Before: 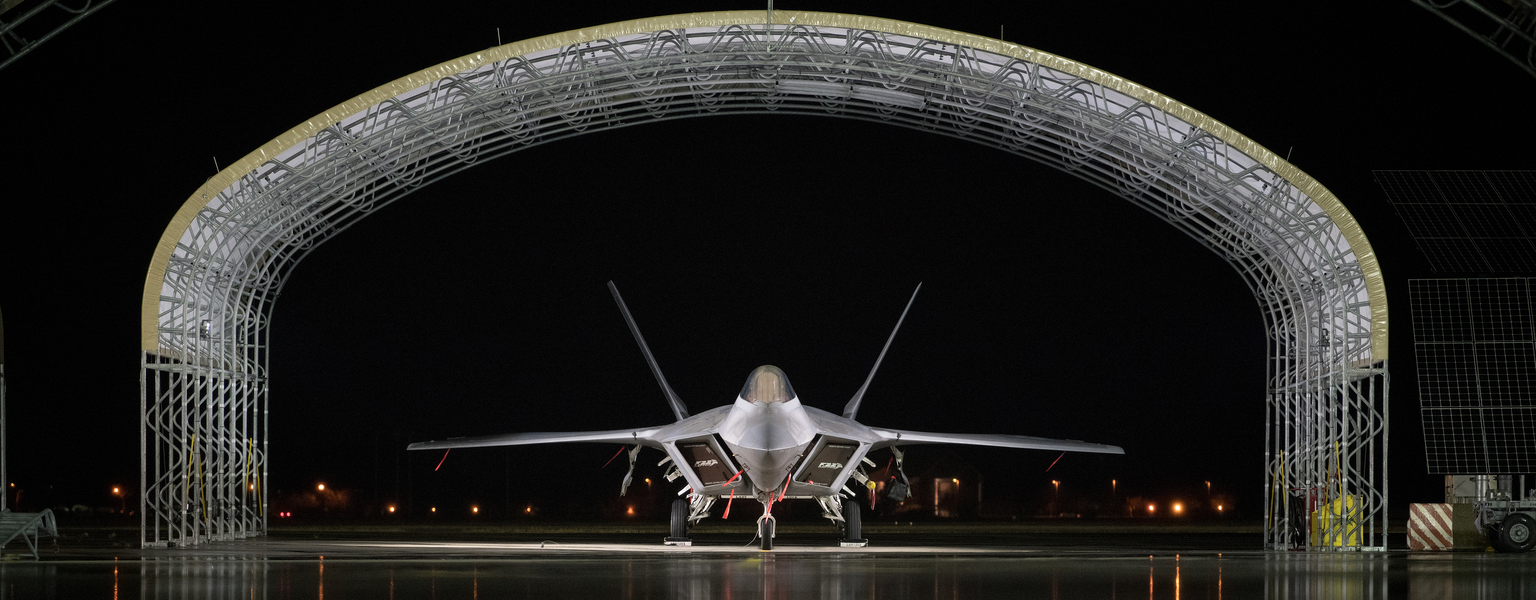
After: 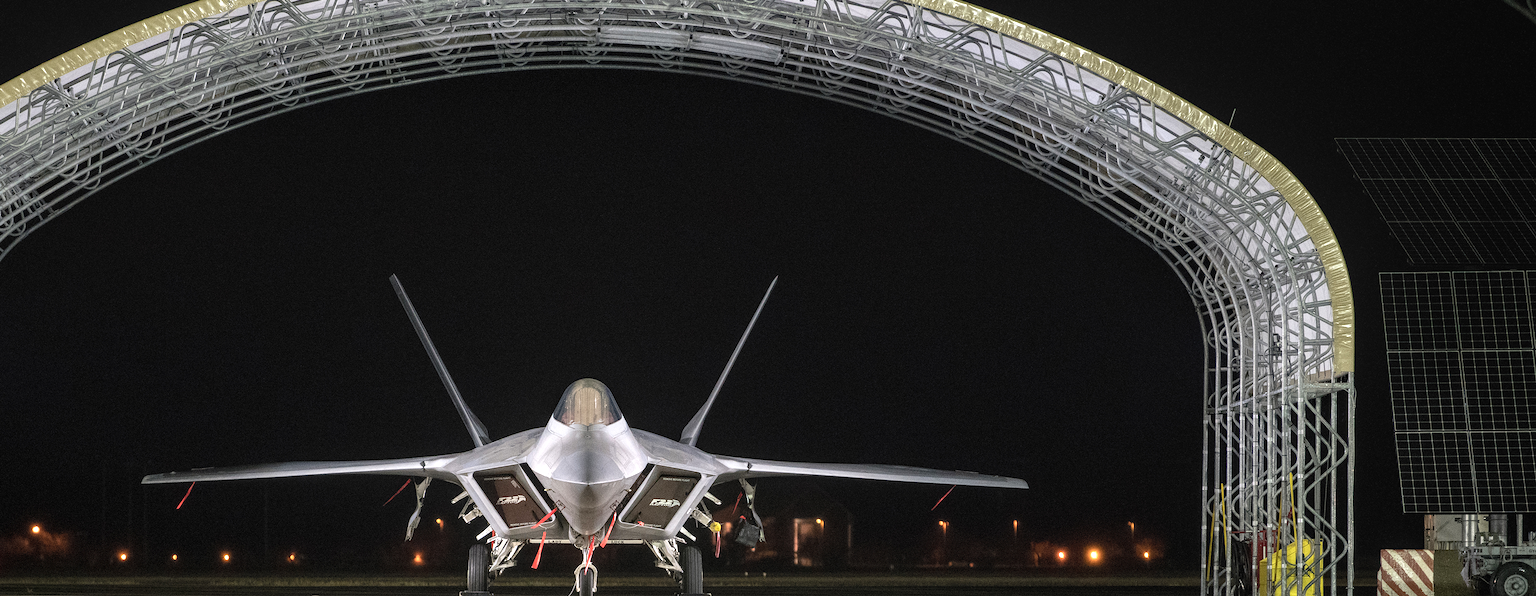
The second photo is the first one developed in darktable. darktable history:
exposure: black level correction -0.002, exposure 0.538 EV, compensate highlight preservation false
crop: left 19.041%, top 9.829%, right 0.001%, bottom 9.711%
local contrast: on, module defaults
